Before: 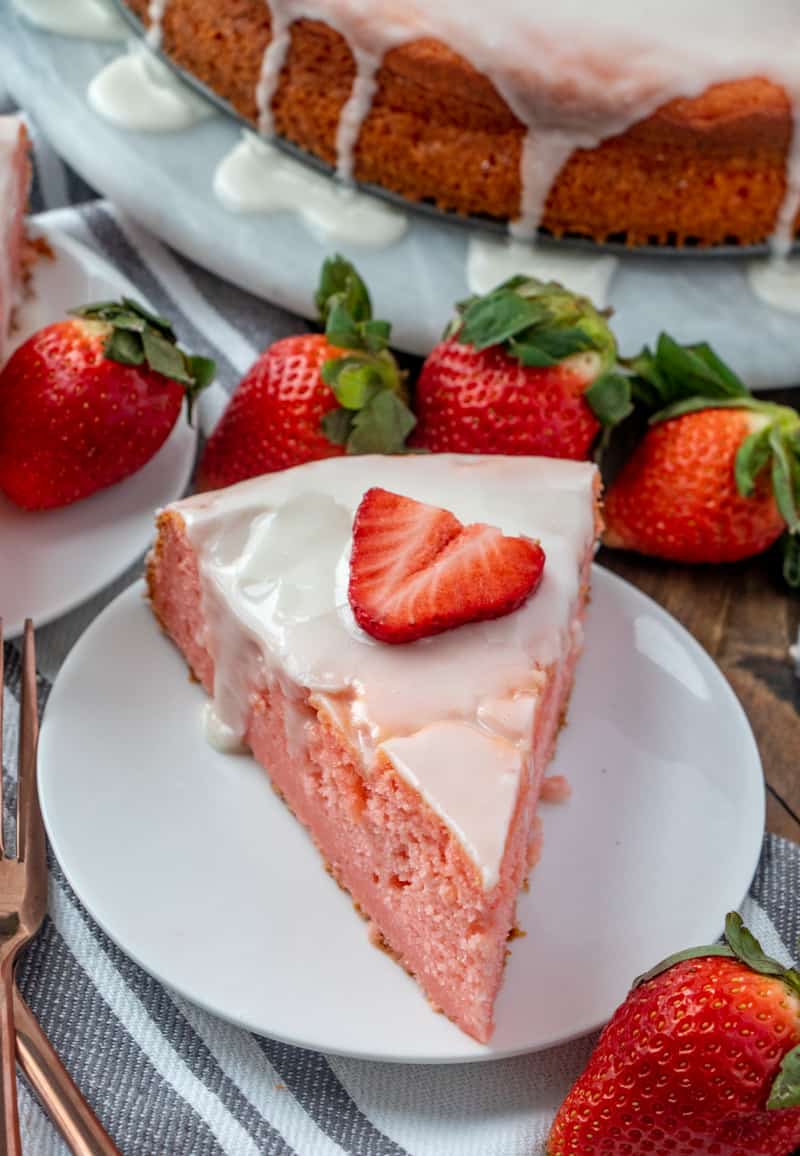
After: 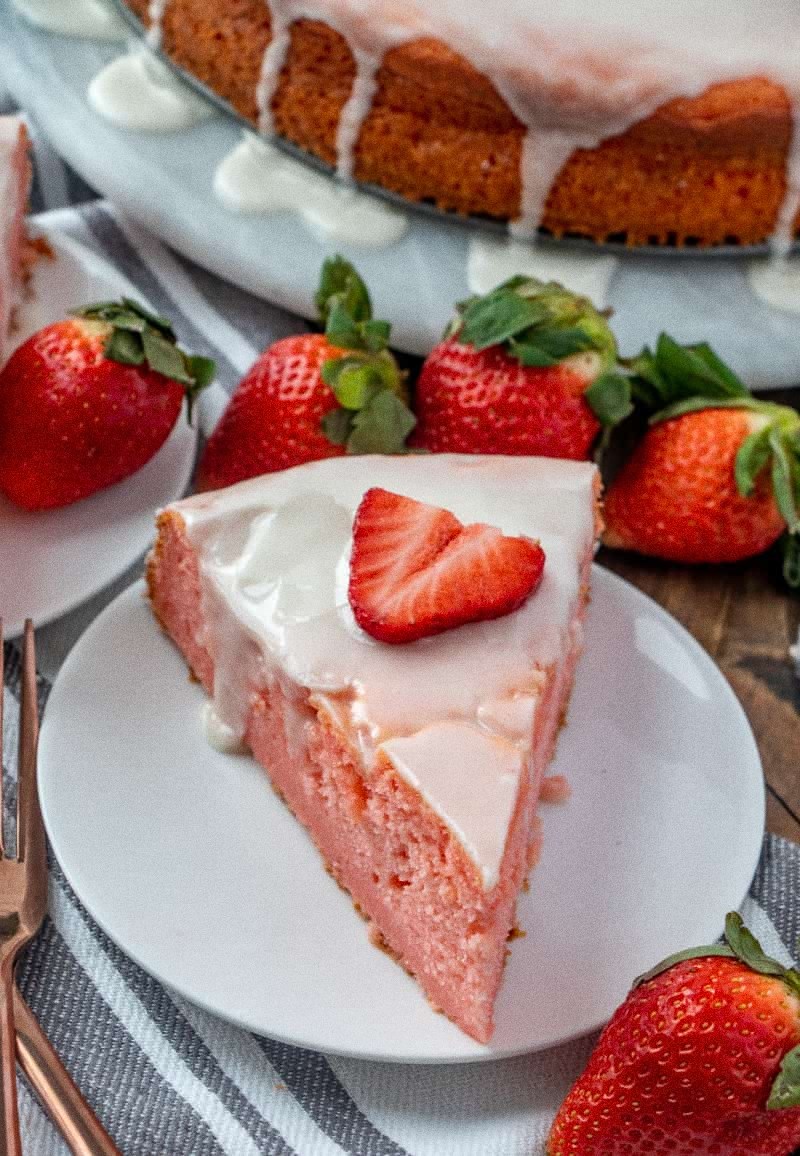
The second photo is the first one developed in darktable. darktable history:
grain: strength 26%
shadows and highlights: shadows 32, highlights -32, soften with gaussian
